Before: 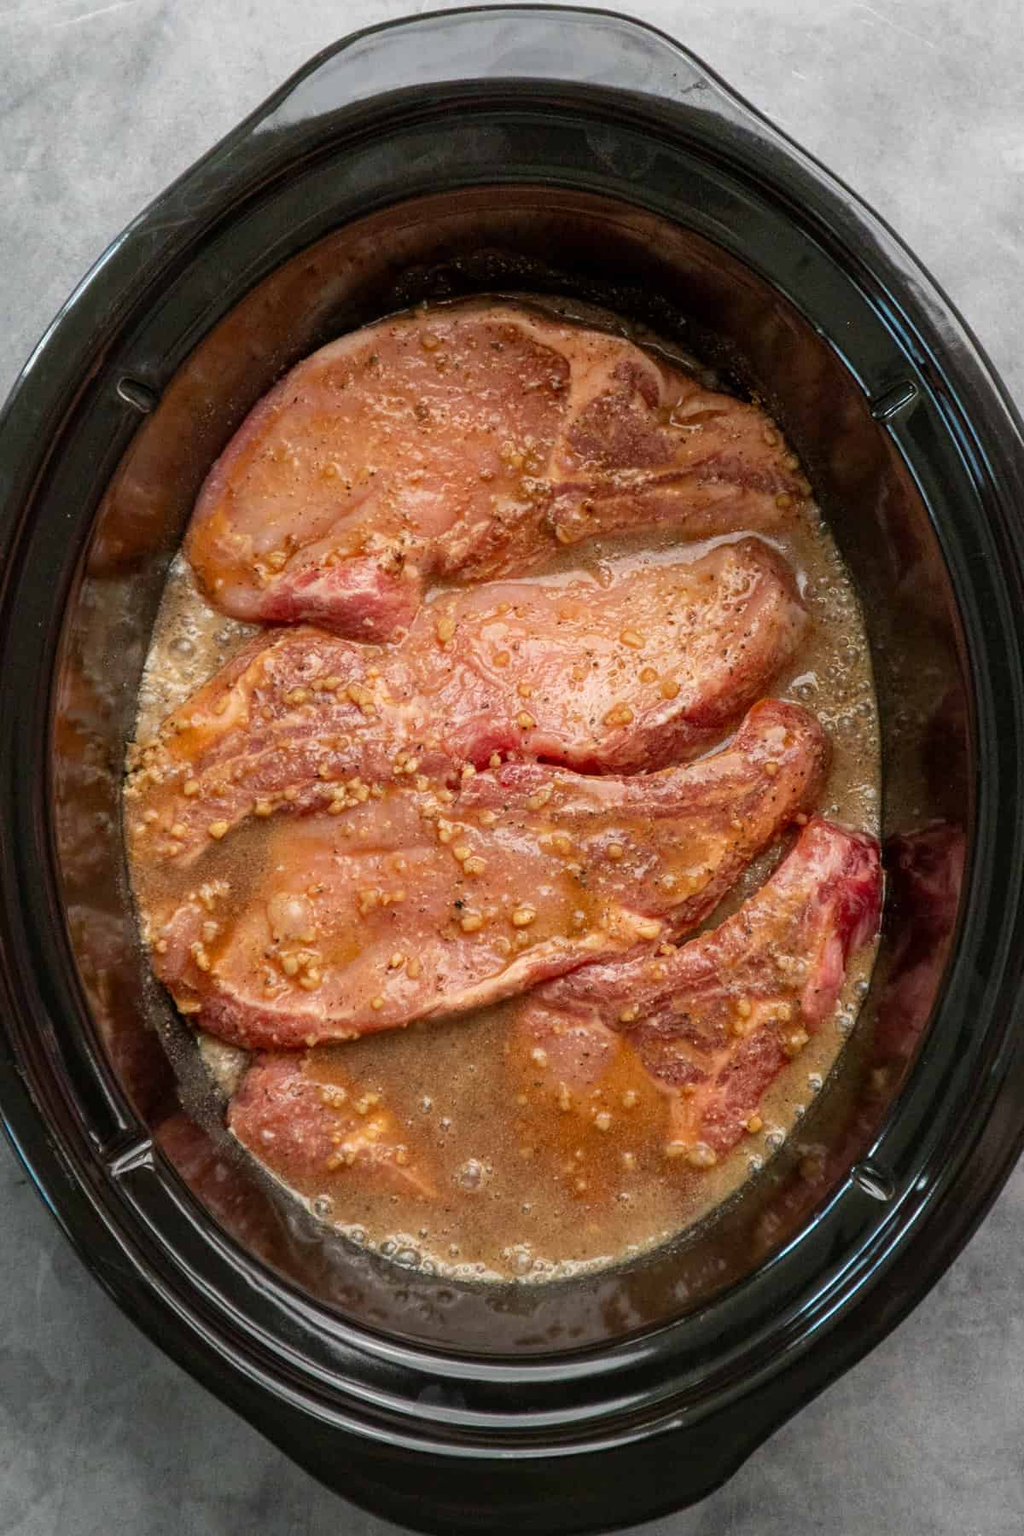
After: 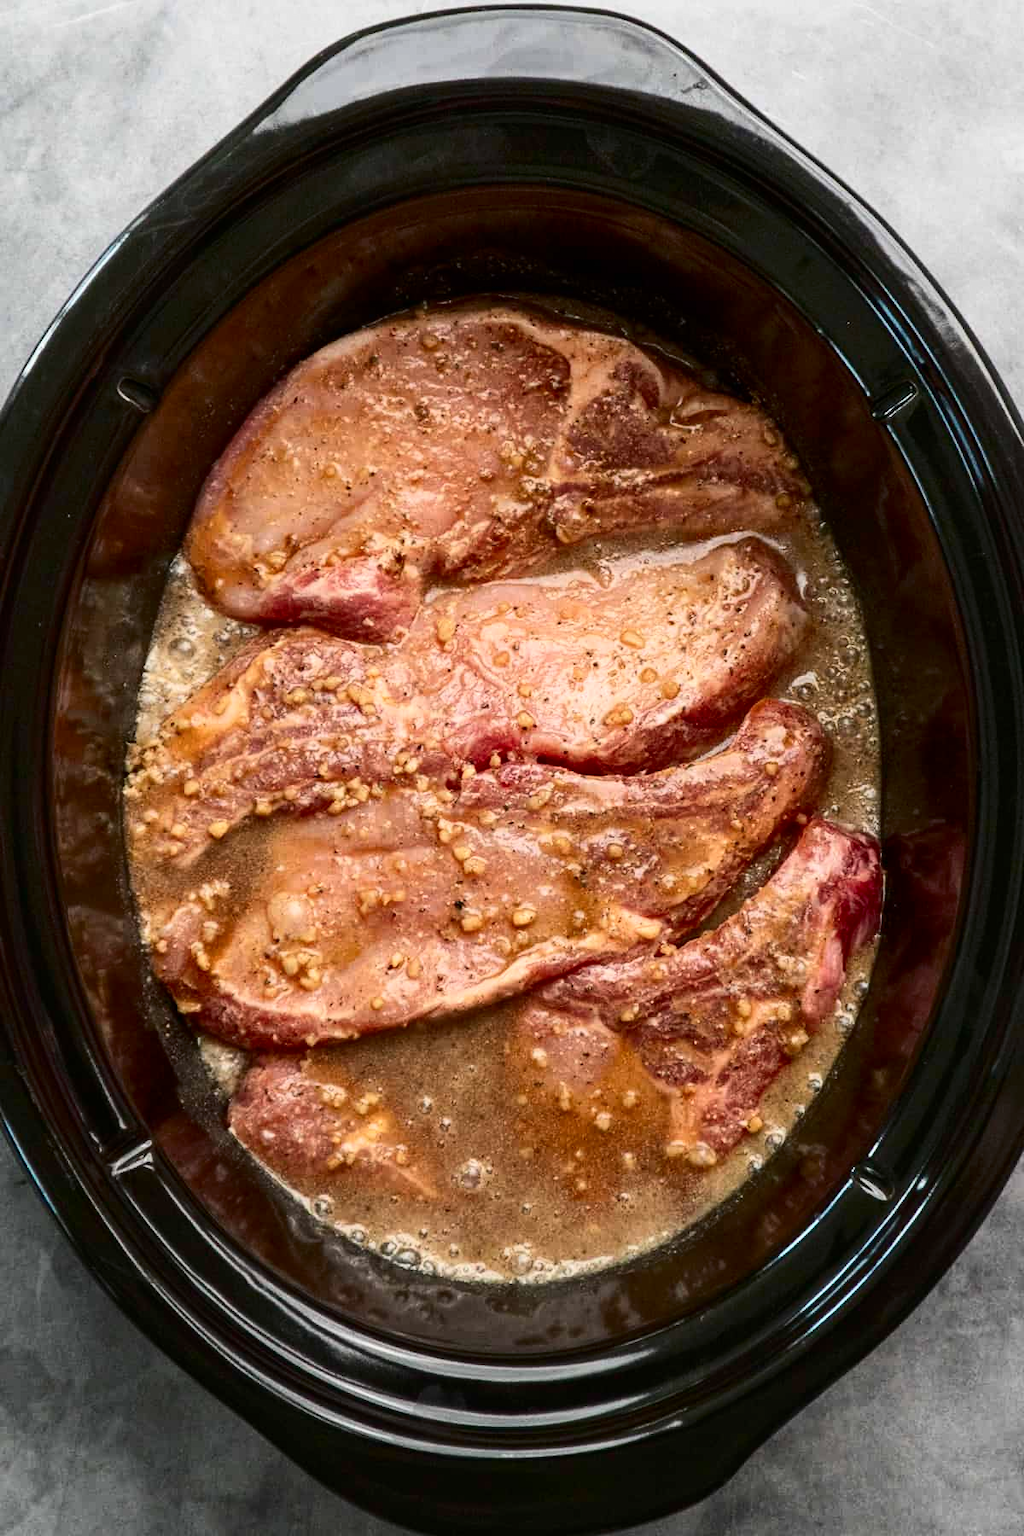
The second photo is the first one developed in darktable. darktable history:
exposure: black level correction 0, compensate exposure bias true, compensate highlight preservation false
contrast brightness saturation: contrast 0.28
